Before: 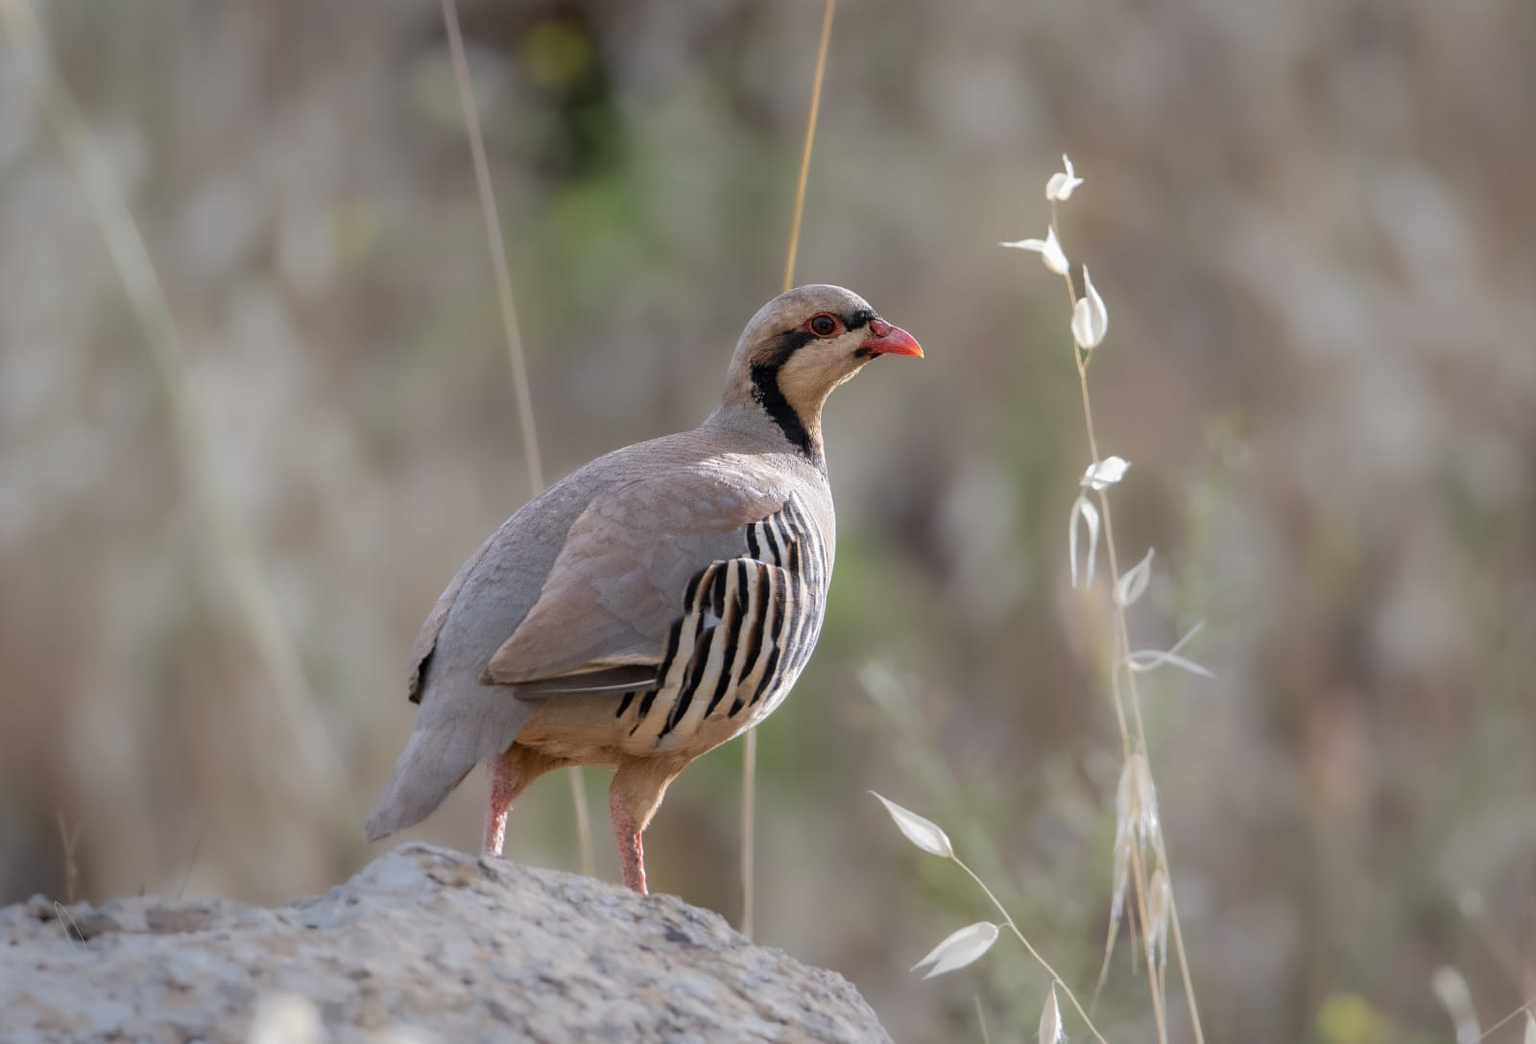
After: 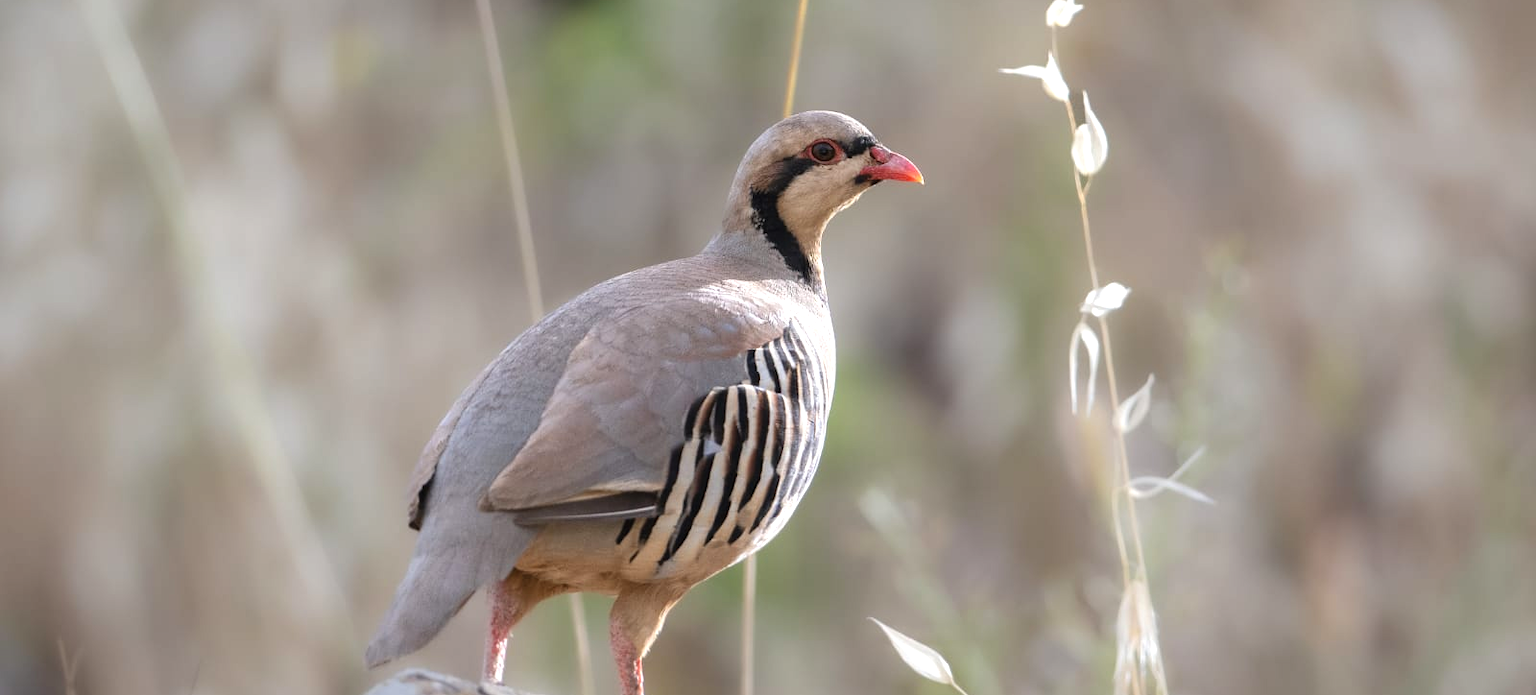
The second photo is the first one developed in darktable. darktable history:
crop: top 16.727%, bottom 16.727%
white balance: emerald 1
exposure: black level correction -0.002, exposure 0.54 EV, compensate highlight preservation false
